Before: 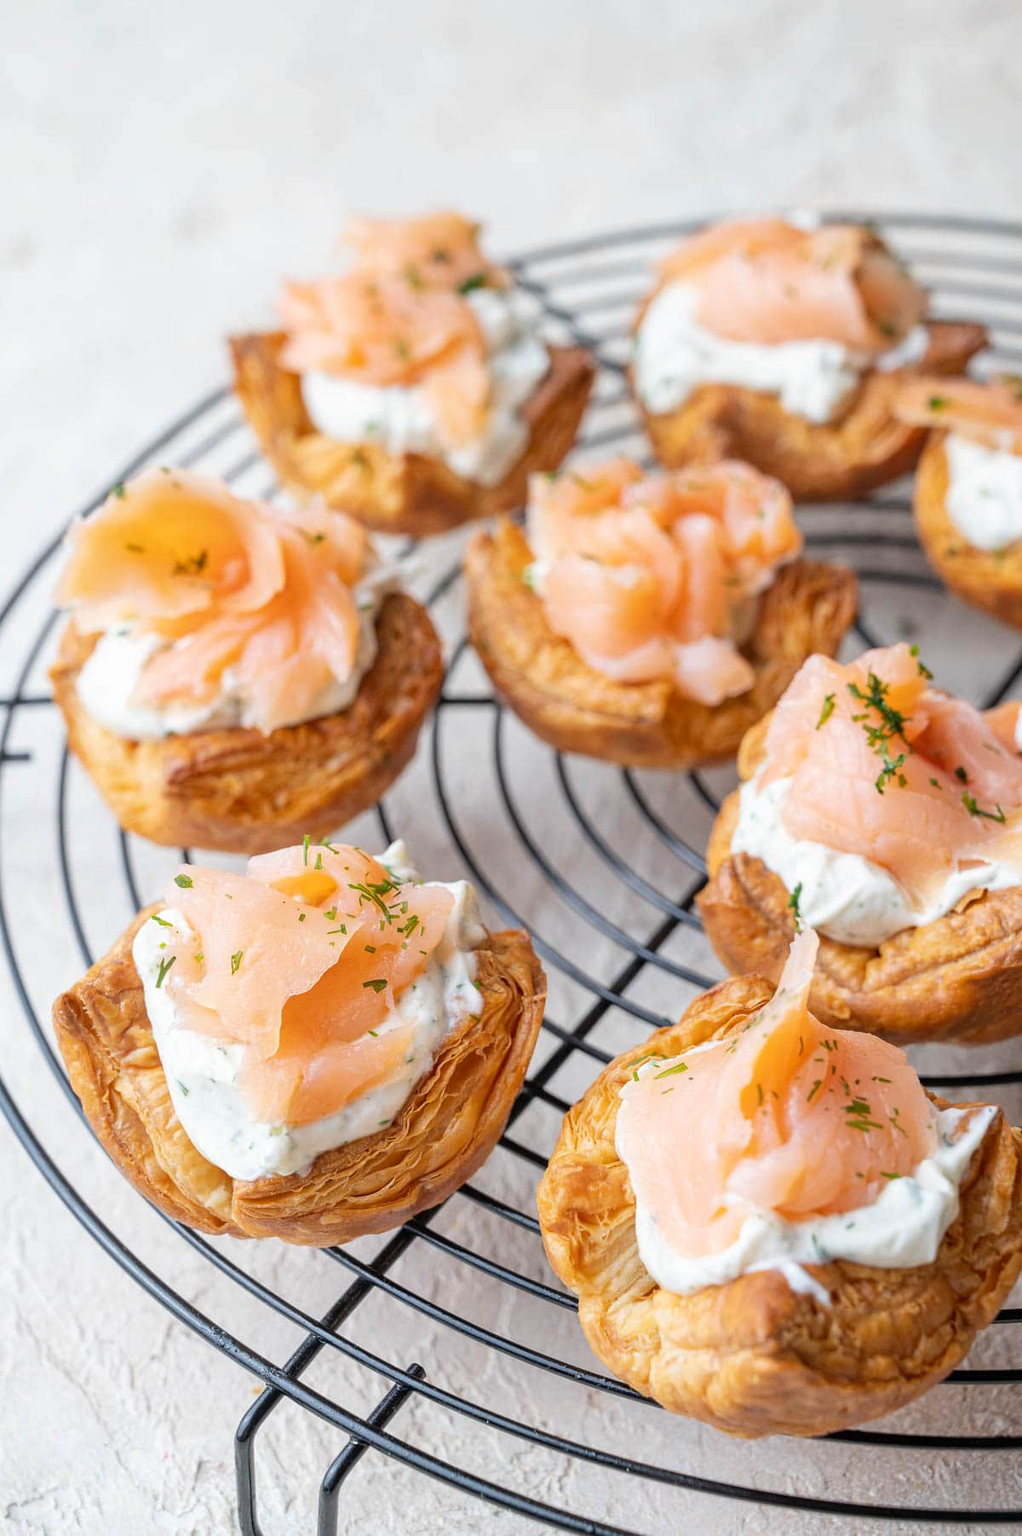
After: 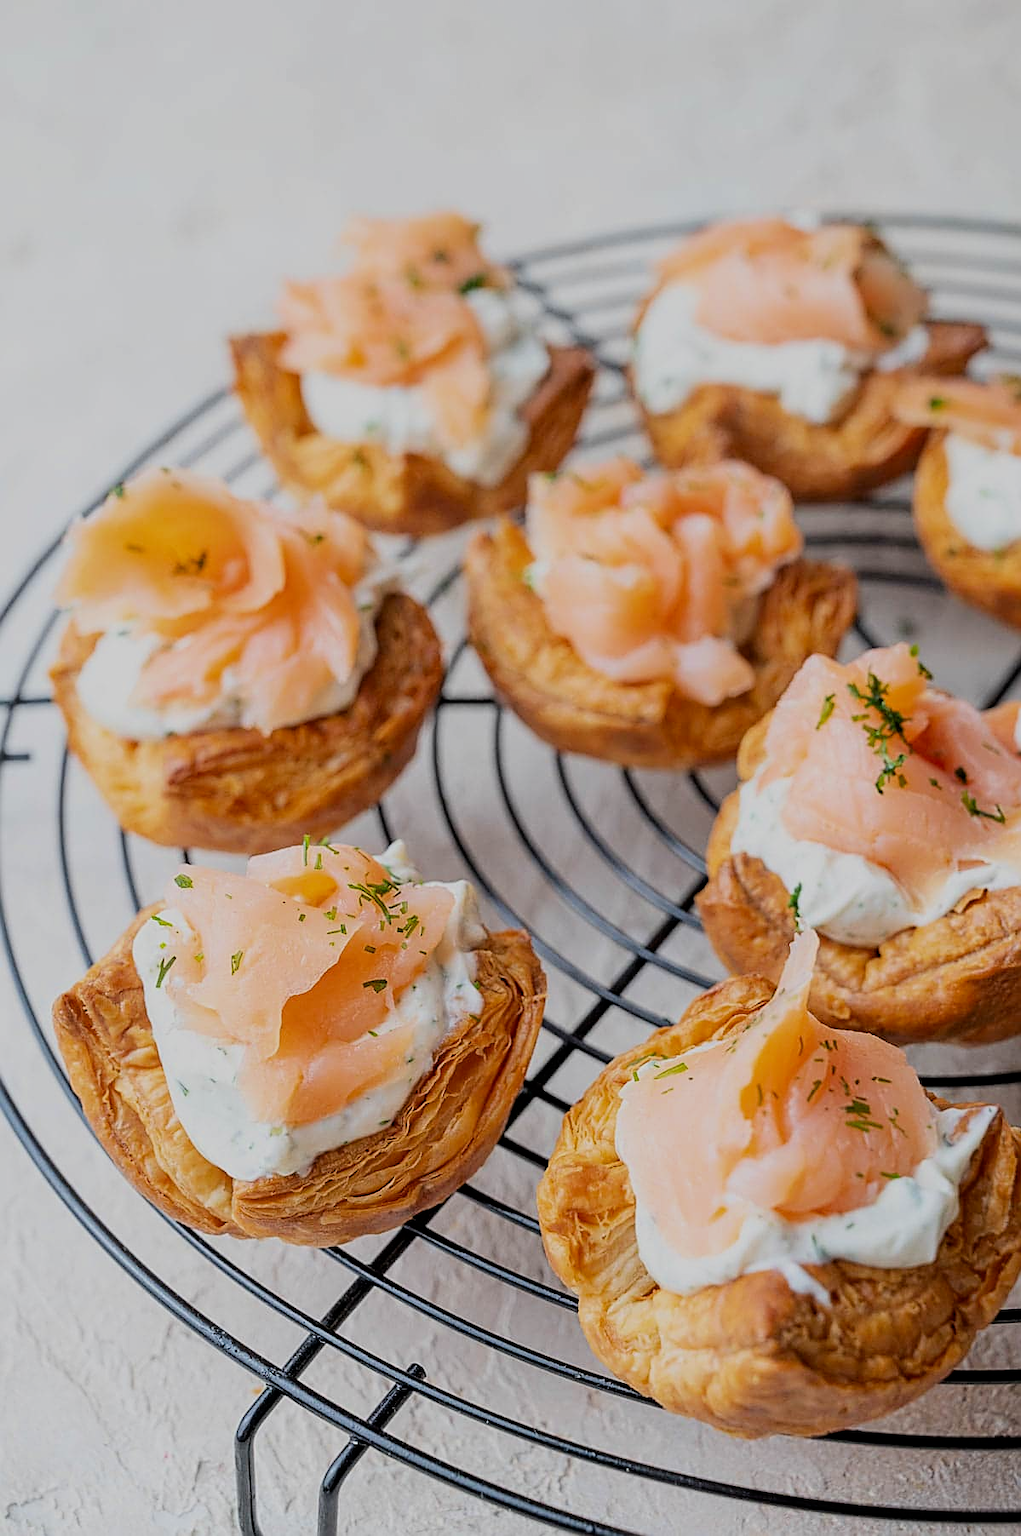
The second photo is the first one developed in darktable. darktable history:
contrast brightness saturation: brightness -0.09
filmic rgb: black relative exposure -7.65 EV, white relative exposure 4.56 EV, hardness 3.61, color science v6 (2022)
sharpen: amount 0.738
